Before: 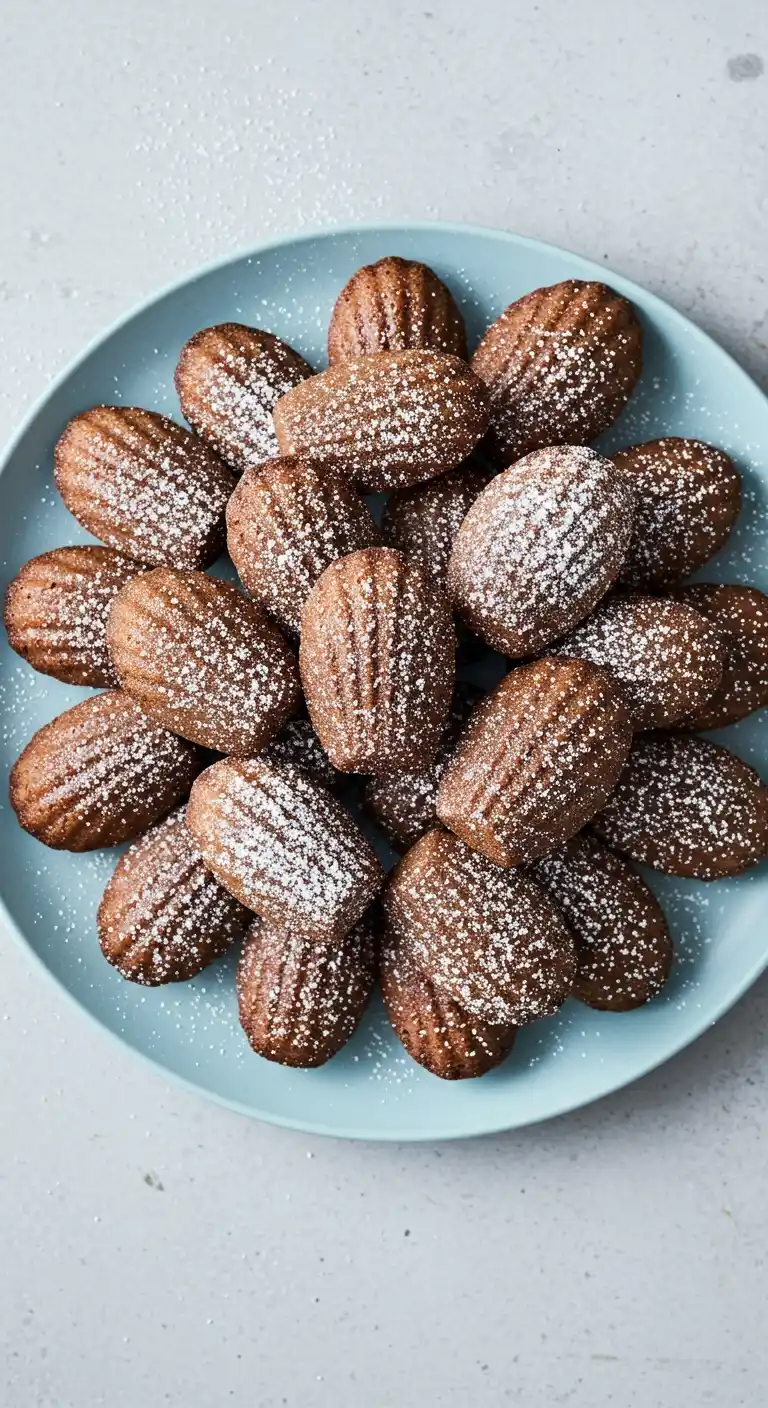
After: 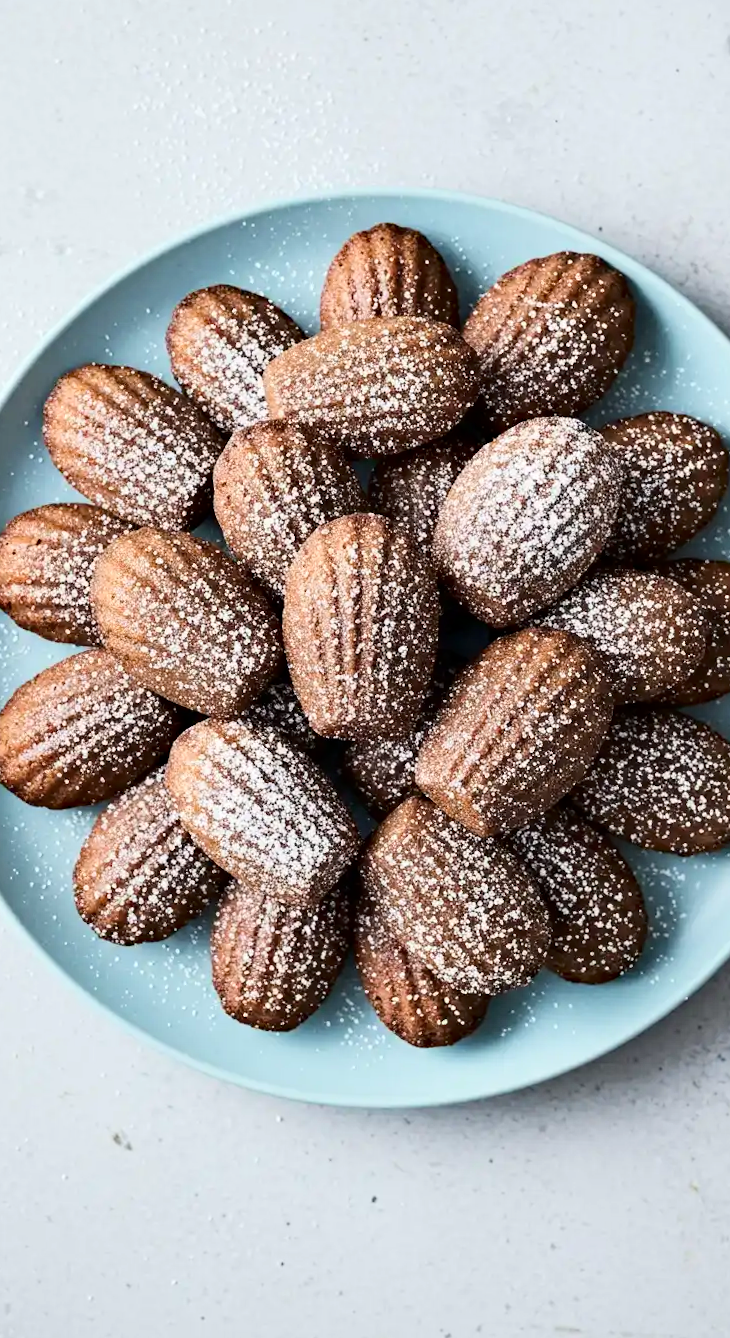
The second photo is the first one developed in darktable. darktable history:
crop and rotate: angle -1.63°
tone curve: curves: ch0 [(0, 0) (0.004, 0.001) (0.133, 0.112) (0.325, 0.362) (0.832, 0.893) (1, 1)], color space Lab, independent channels, preserve colors none
haze removal: compatibility mode true, adaptive false
